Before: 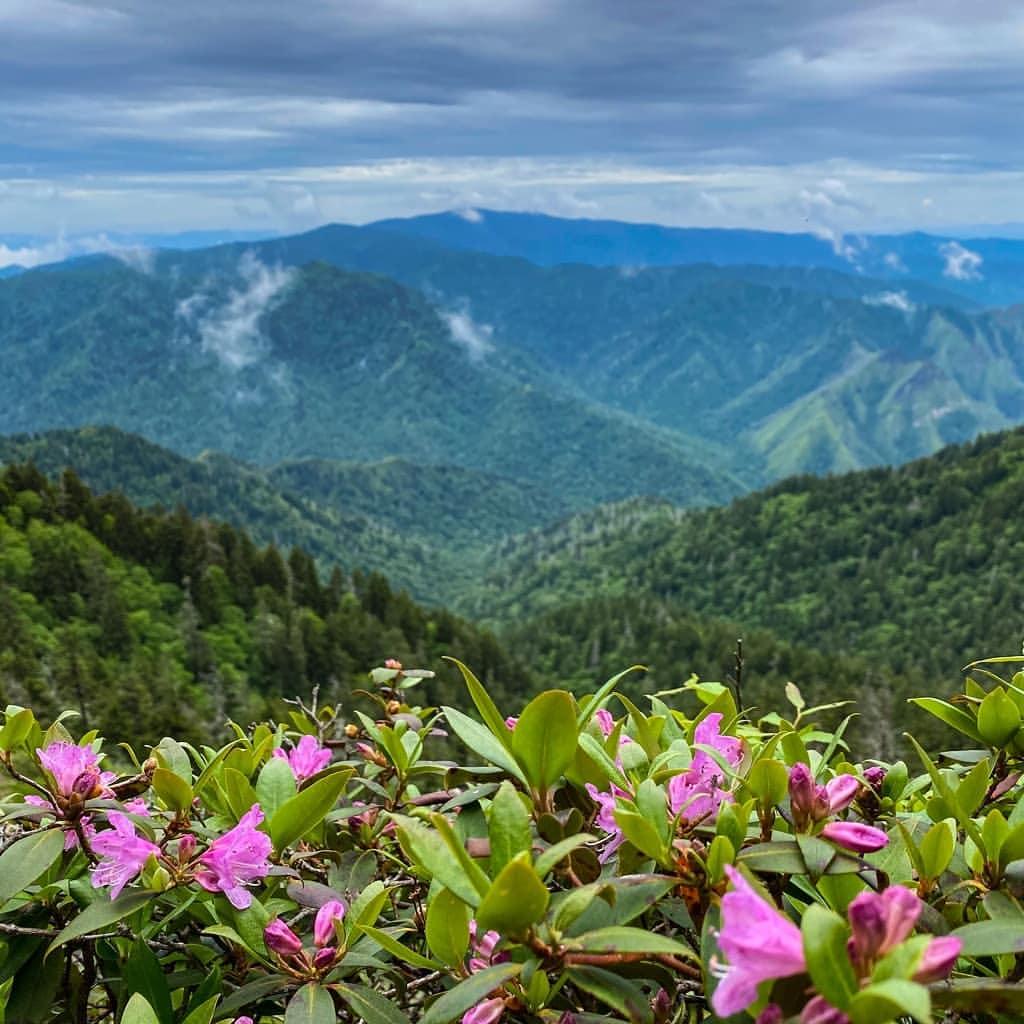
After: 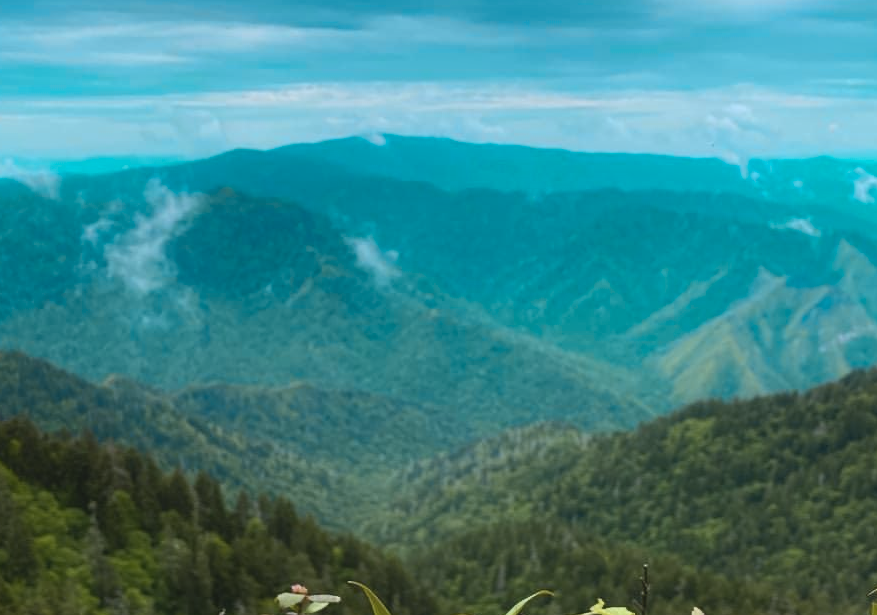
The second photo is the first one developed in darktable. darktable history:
contrast brightness saturation: contrast 0.063, brightness -0.011, saturation -0.22
crop and rotate: left 9.266%, top 7.362%, right 5.054%, bottom 32.541%
color zones: curves: ch0 [(0.254, 0.492) (0.724, 0.62)]; ch1 [(0.25, 0.528) (0.719, 0.796)]; ch2 [(0, 0.472) (0.25, 0.5) (0.73, 0.184)]
contrast equalizer: octaves 7, y [[0.6 ×6], [0.55 ×6], [0 ×6], [0 ×6], [0 ×6]], mix -0.986
